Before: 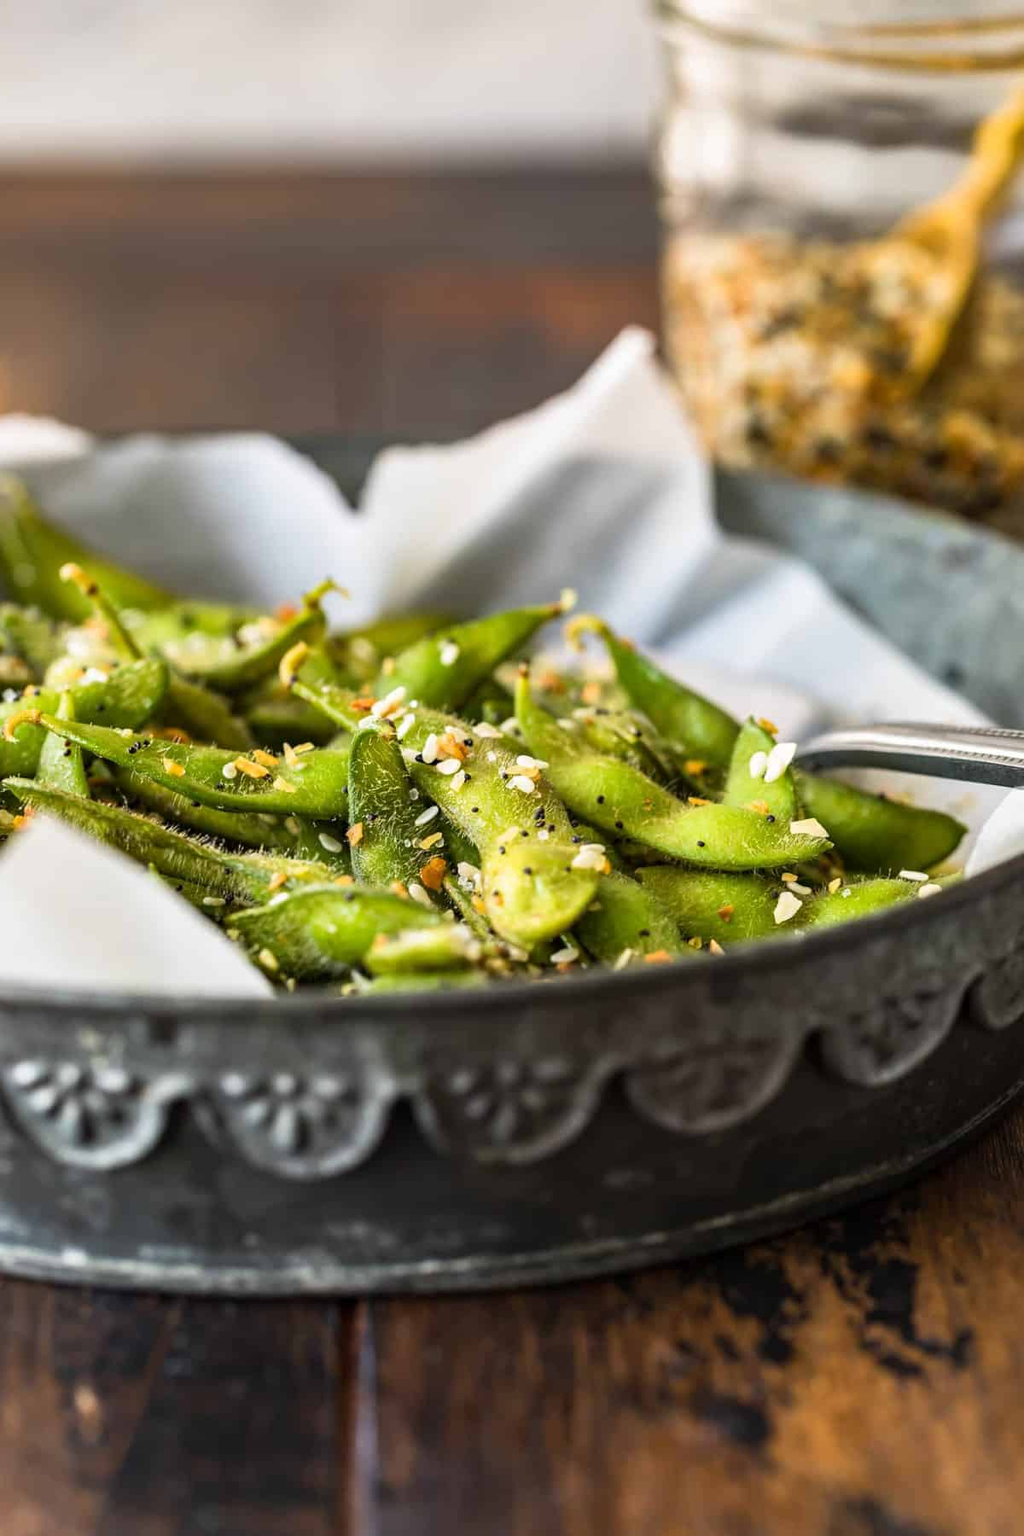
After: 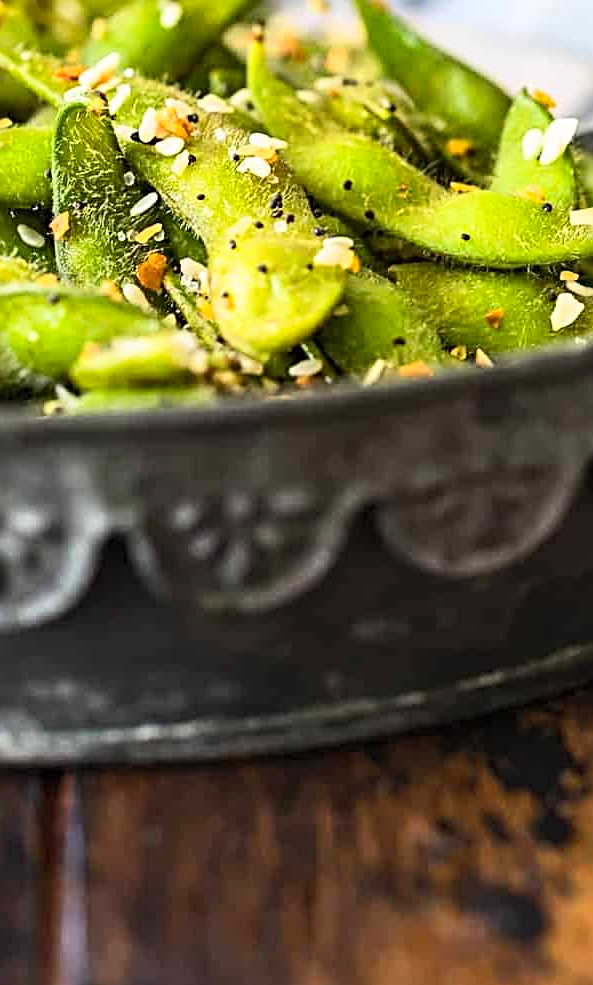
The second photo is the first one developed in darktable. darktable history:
sharpen: radius 3.025, amount 0.757
contrast brightness saturation: contrast 0.2, brightness 0.16, saturation 0.22
crop: left 29.672%, top 41.786%, right 20.851%, bottom 3.487%
